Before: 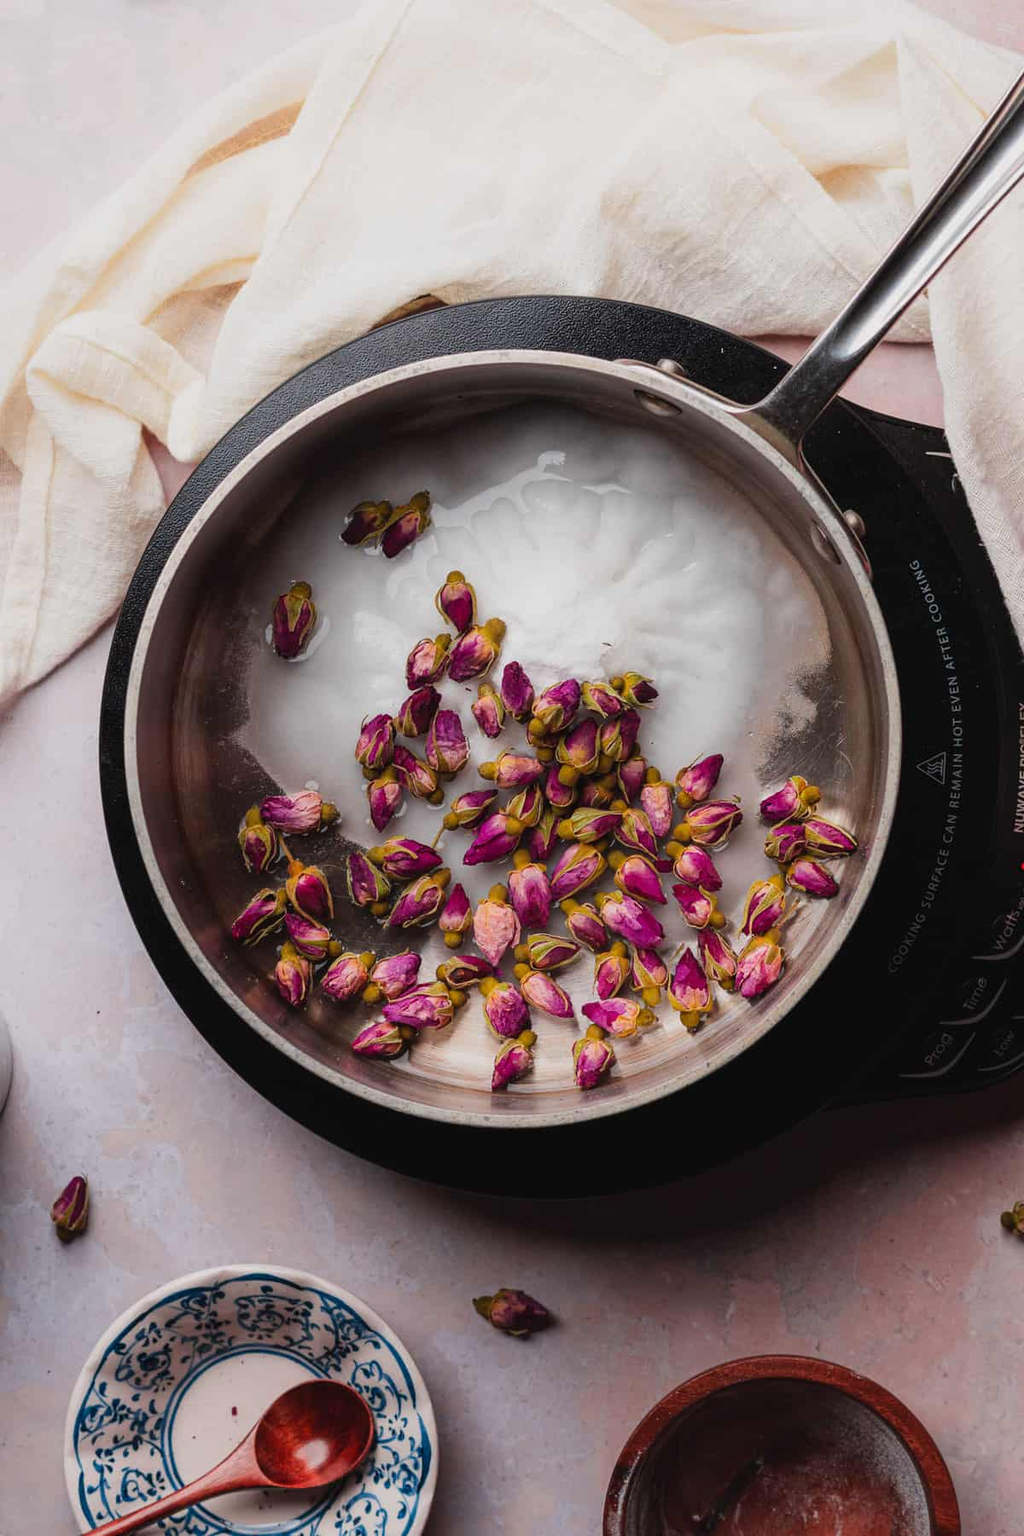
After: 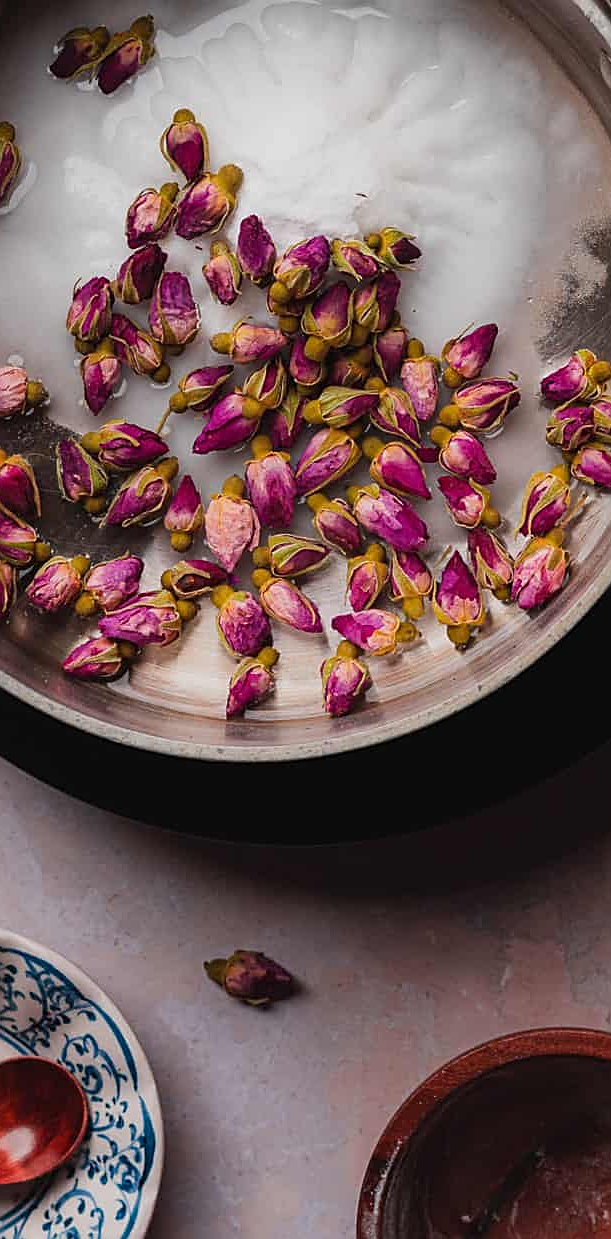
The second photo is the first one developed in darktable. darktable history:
sharpen: on, module defaults
crop and rotate: left 29.237%, top 31.152%, right 19.807%
